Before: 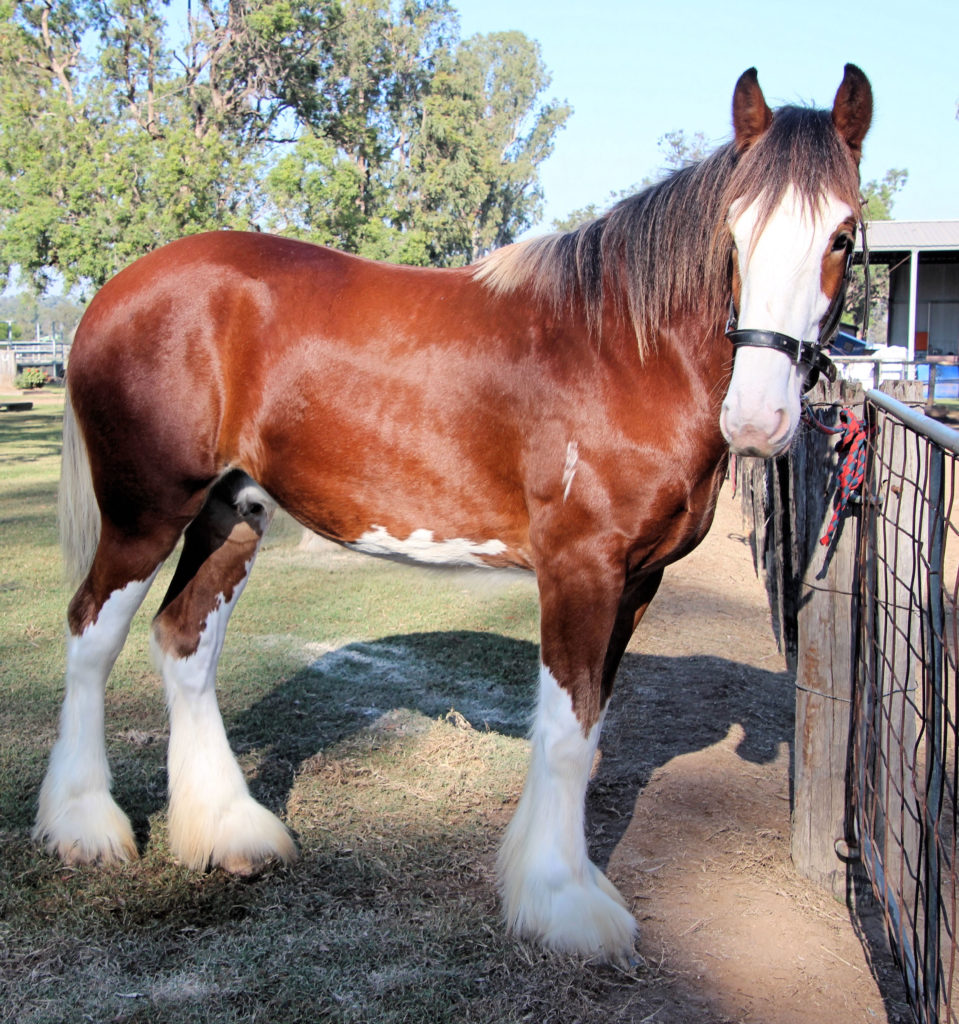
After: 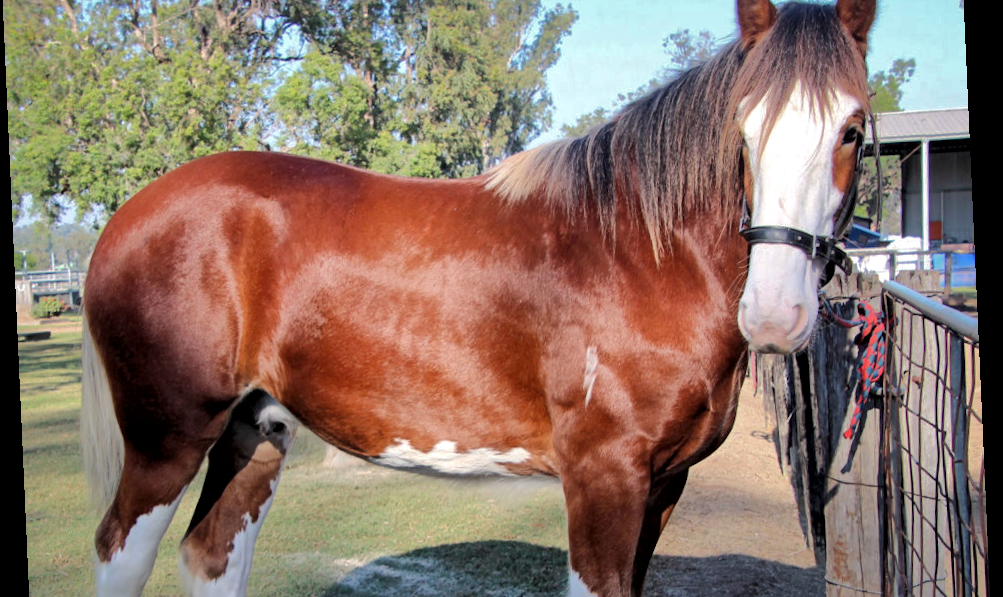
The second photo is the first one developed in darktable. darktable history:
shadows and highlights: shadows 25, highlights -70
crop and rotate: top 10.605%, bottom 33.274%
local contrast: mode bilateral grid, contrast 20, coarseness 50, detail 140%, midtone range 0.2
rotate and perspective: rotation -2.56°, automatic cropping off
